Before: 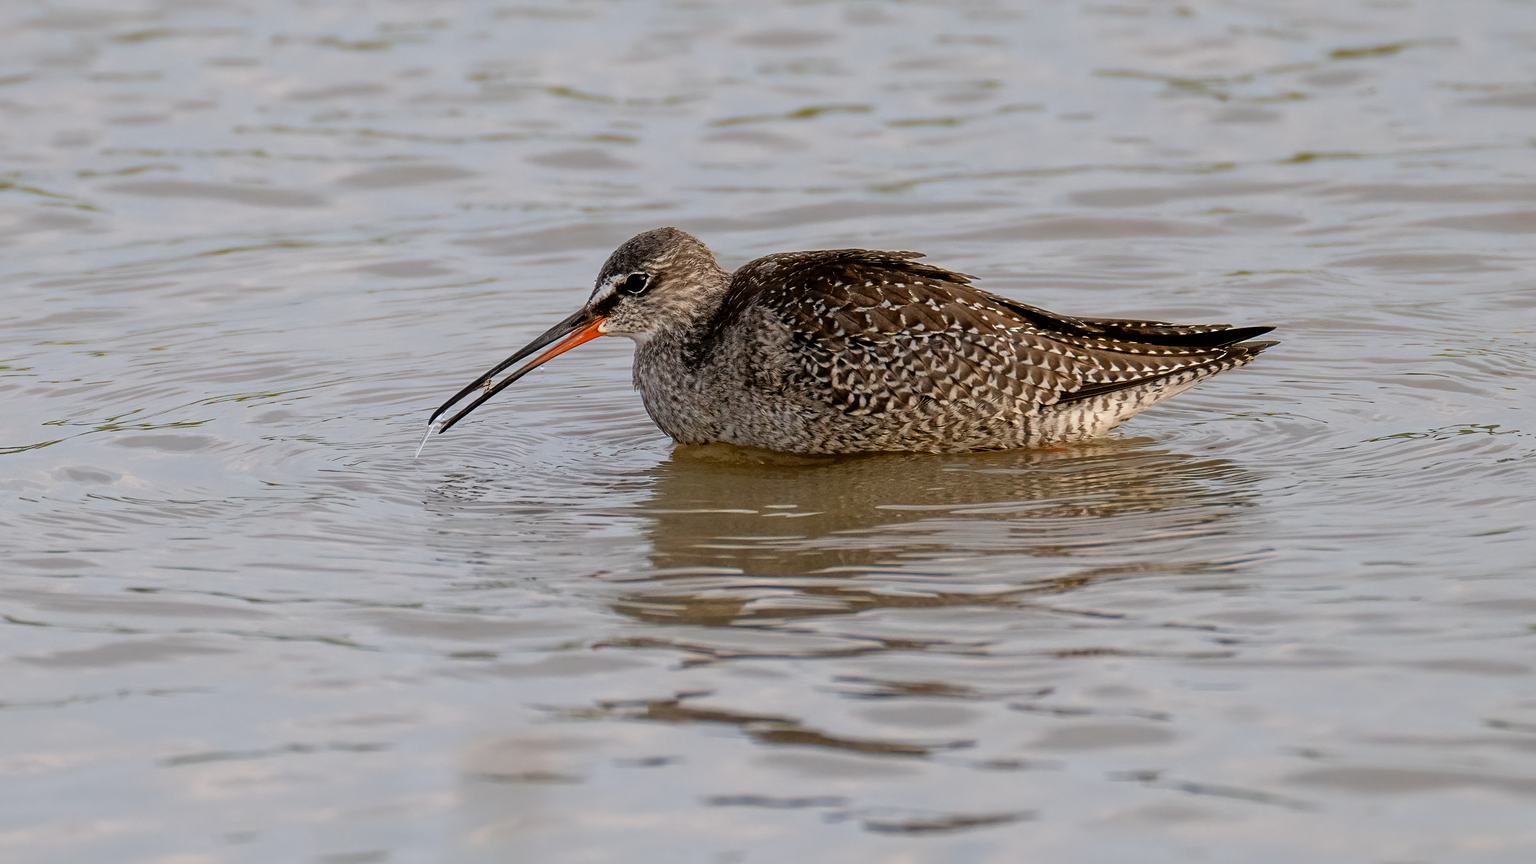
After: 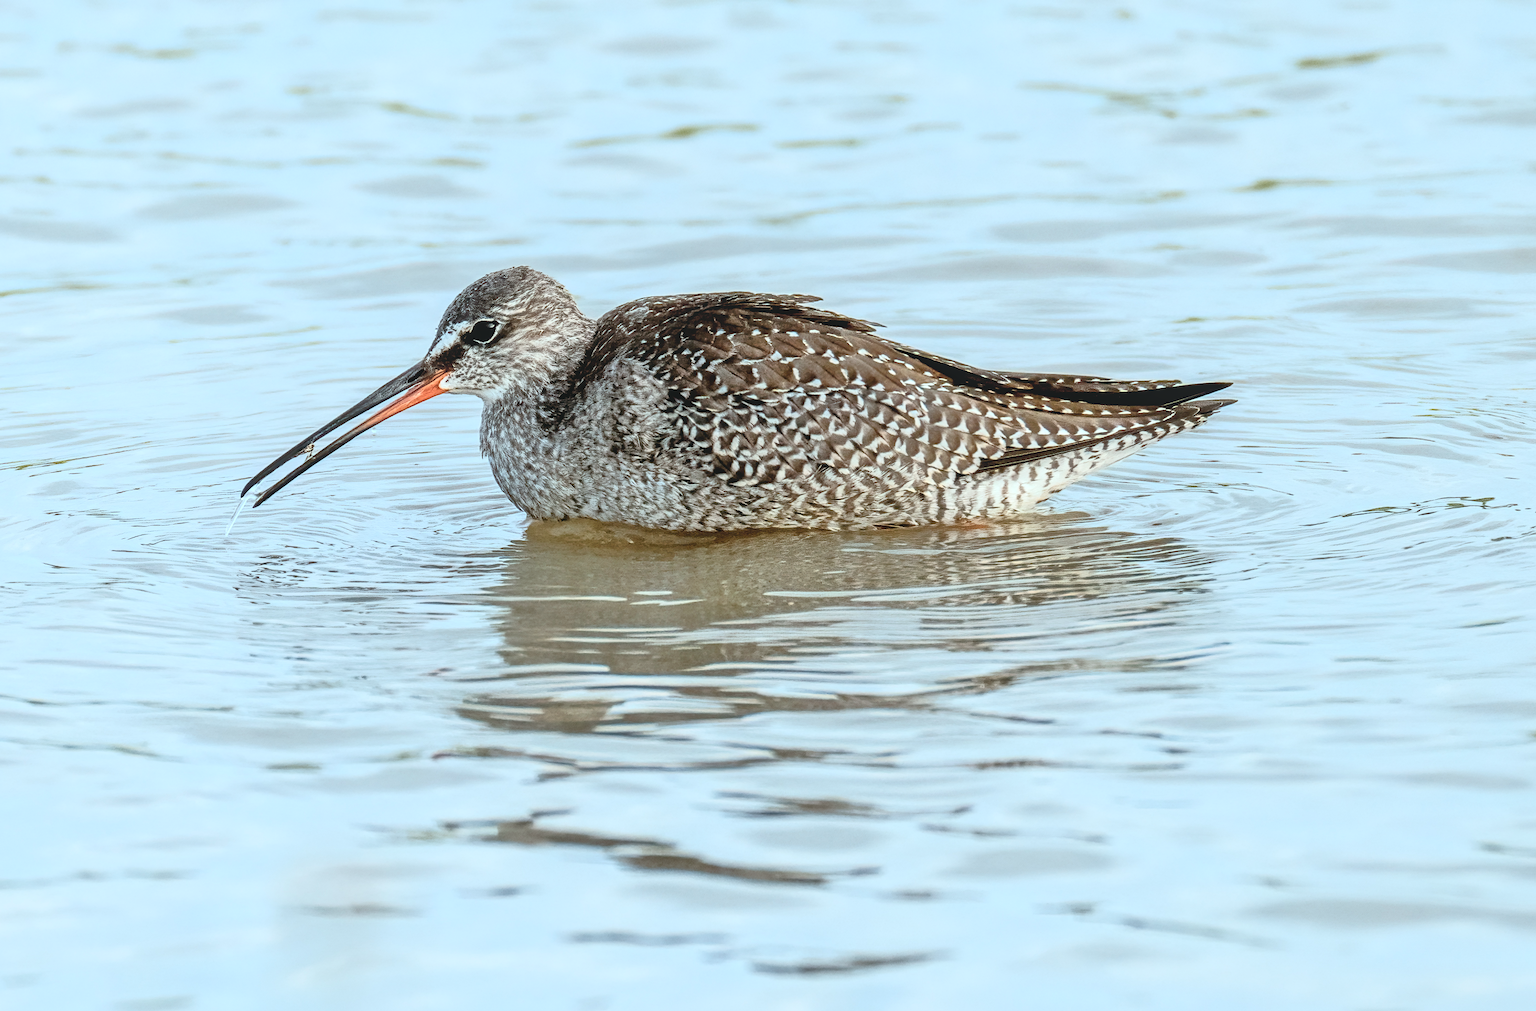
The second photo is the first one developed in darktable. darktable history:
crop and rotate: left 14.51%
exposure: black level correction 0, exposure 0.877 EV, compensate highlight preservation false
tone curve: curves: ch0 [(0, 0.03) (0.037, 0.045) (0.123, 0.123) (0.19, 0.186) (0.277, 0.279) (0.474, 0.517) (0.584, 0.664) (0.678, 0.777) (0.875, 0.92) (1, 0.965)]; ch1 [(0, 0) (0.243, 0.245) (0.402, 0.41) (0.493, 0.487) (0.508, 0.503) (0.531, 0.532) (0.551, 0.556) (0.637, 0.671) (0.694, 0.732) (1, 1)]; ch2 [(0, 0) (0.249, 0.216) (0.356, 0.329) (0.424, 0.442) (0.476, 0.477) (0.498, 0.503) (0.517, 0.524) (0.532, 0.547) (0.562, 0.576) (0.614, 0.644) (0.706, 0.748) (0.808, 0.809) (0.991, 0.968)], color space Lab, independent channels, preserve colors none
contrast brightness saturation: contrast -0.083, brightness -0.044, saturation -0.114
local contrast: detail 109%
tone equalizer: -7 EV 0.16 EV, -6 EV 0.577 EV, -5 EV 1.13 EV, -4 EV 1.34 EV, -3 EV 1.16 EV, -2 EV 0.6 EV, -1 EV 0.156 EV, smoothing 1
color correction: highlights a* -13.41, highlights b* -17.74, saturation 0.697
